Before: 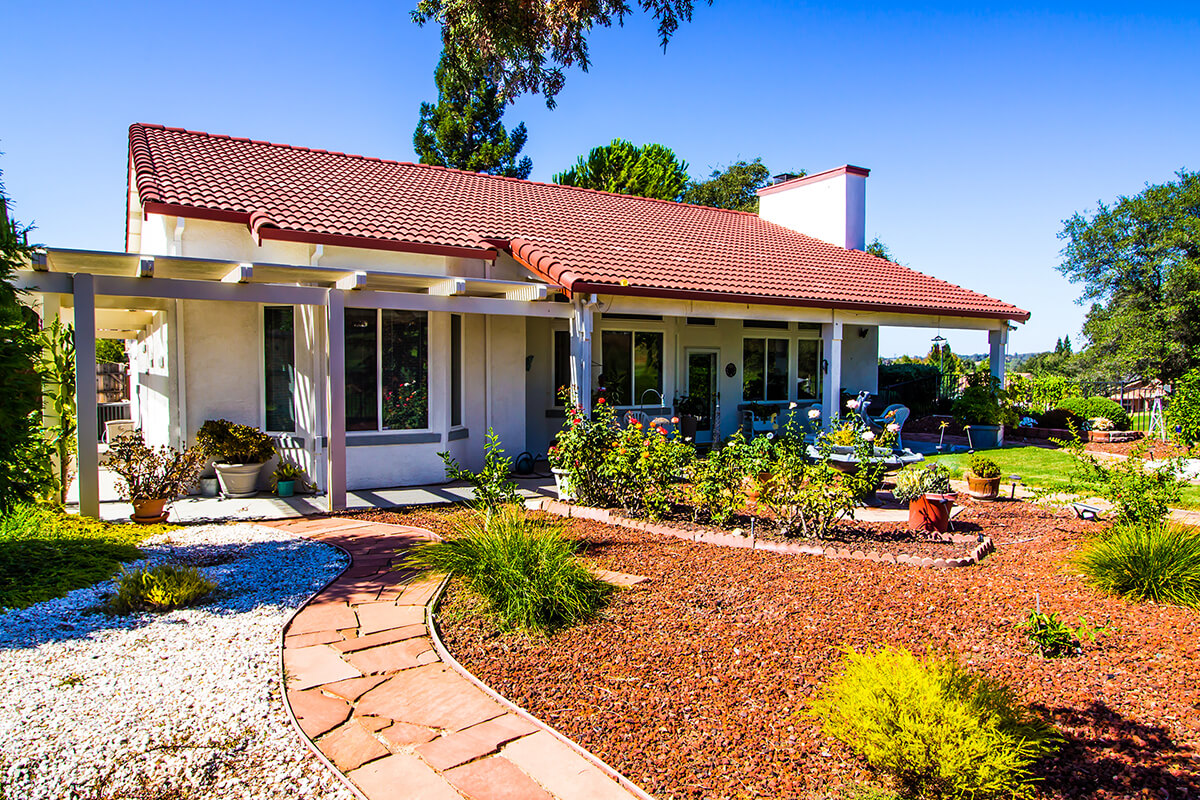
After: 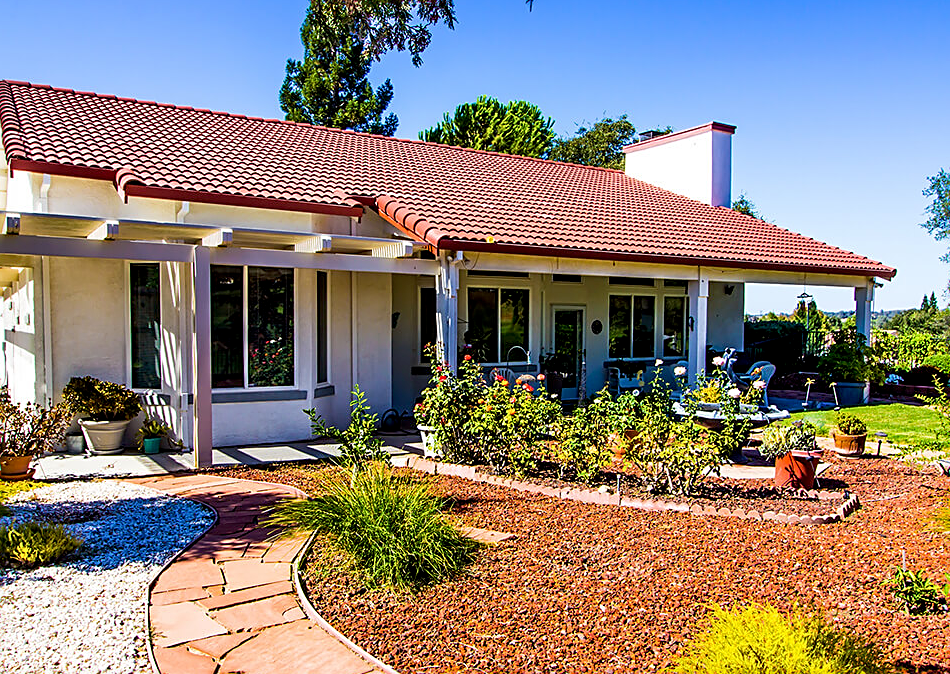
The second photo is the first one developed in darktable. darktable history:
sharpen: on, module defaults
crop: left 11.225%, top 5.381%, right 9.565%, bottom 10.314%
exposure: black level correction 0.005, exposure 0.001 EV, compensate highlight preservation false
